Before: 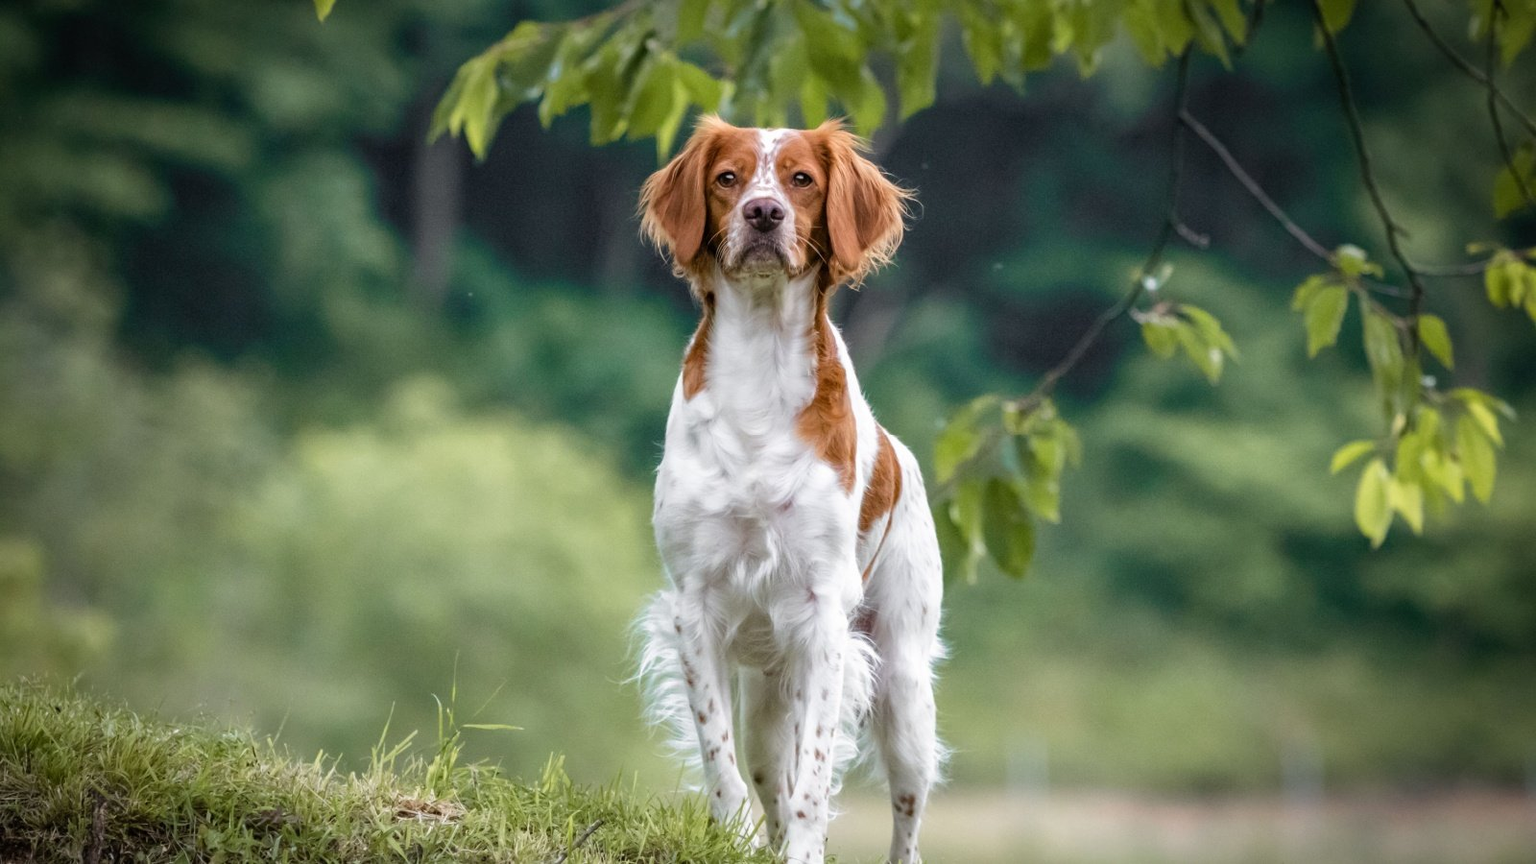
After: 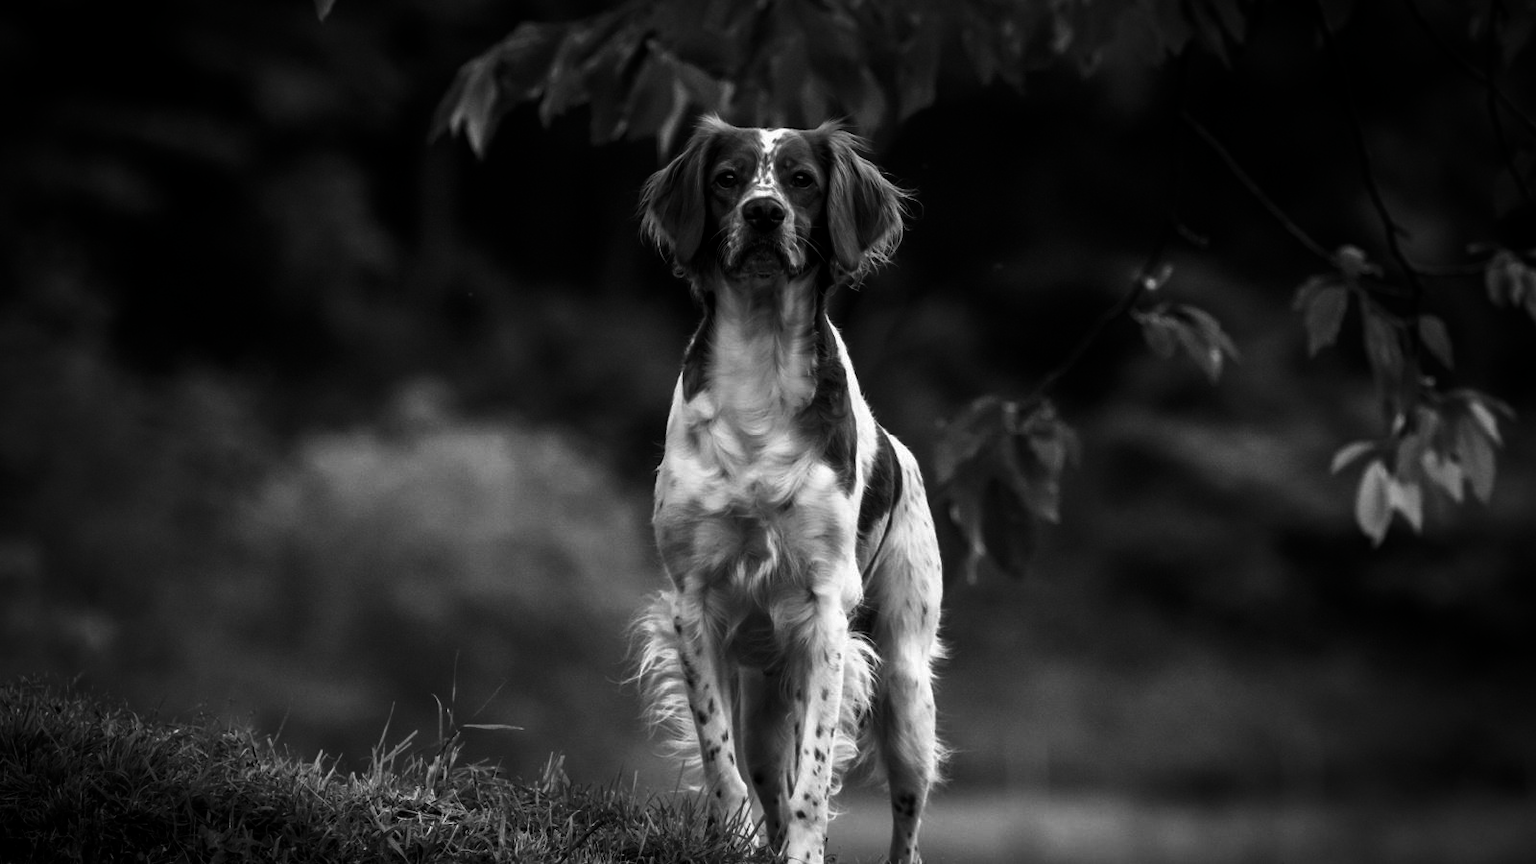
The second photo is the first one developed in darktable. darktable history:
contrast brightness saturation: contrast 0.02, brightness -0.997, saturation -0.995
